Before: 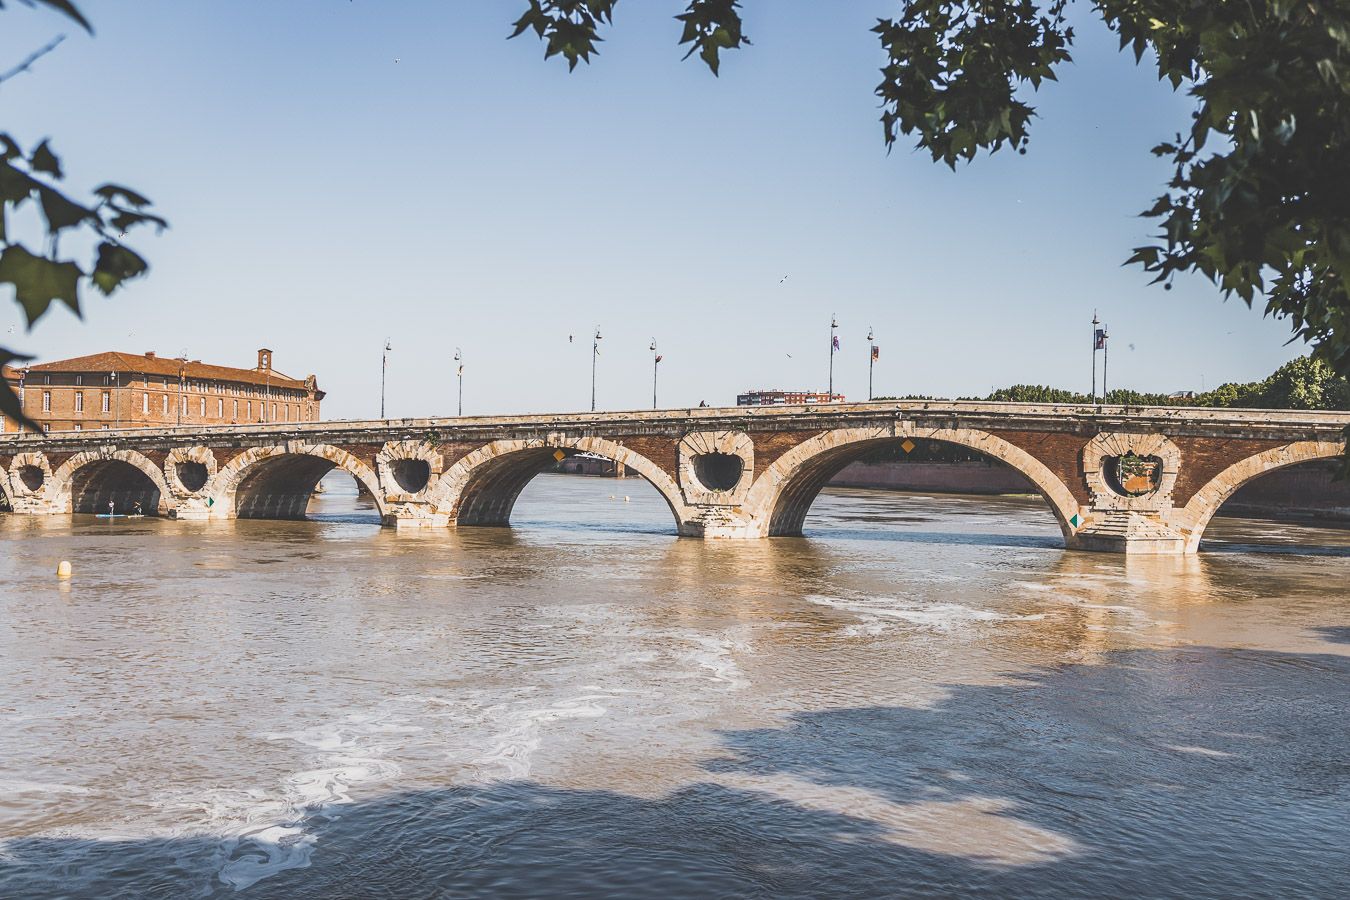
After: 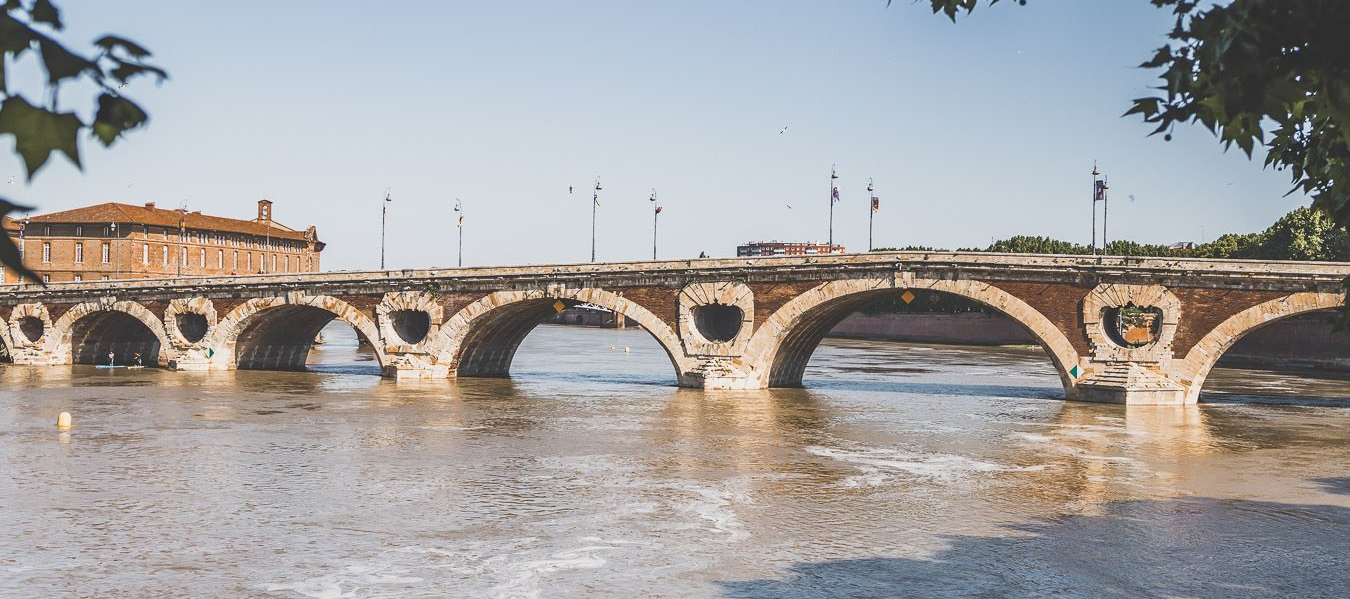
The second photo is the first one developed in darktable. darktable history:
crop: top 16.606%, bottom 16.76%
